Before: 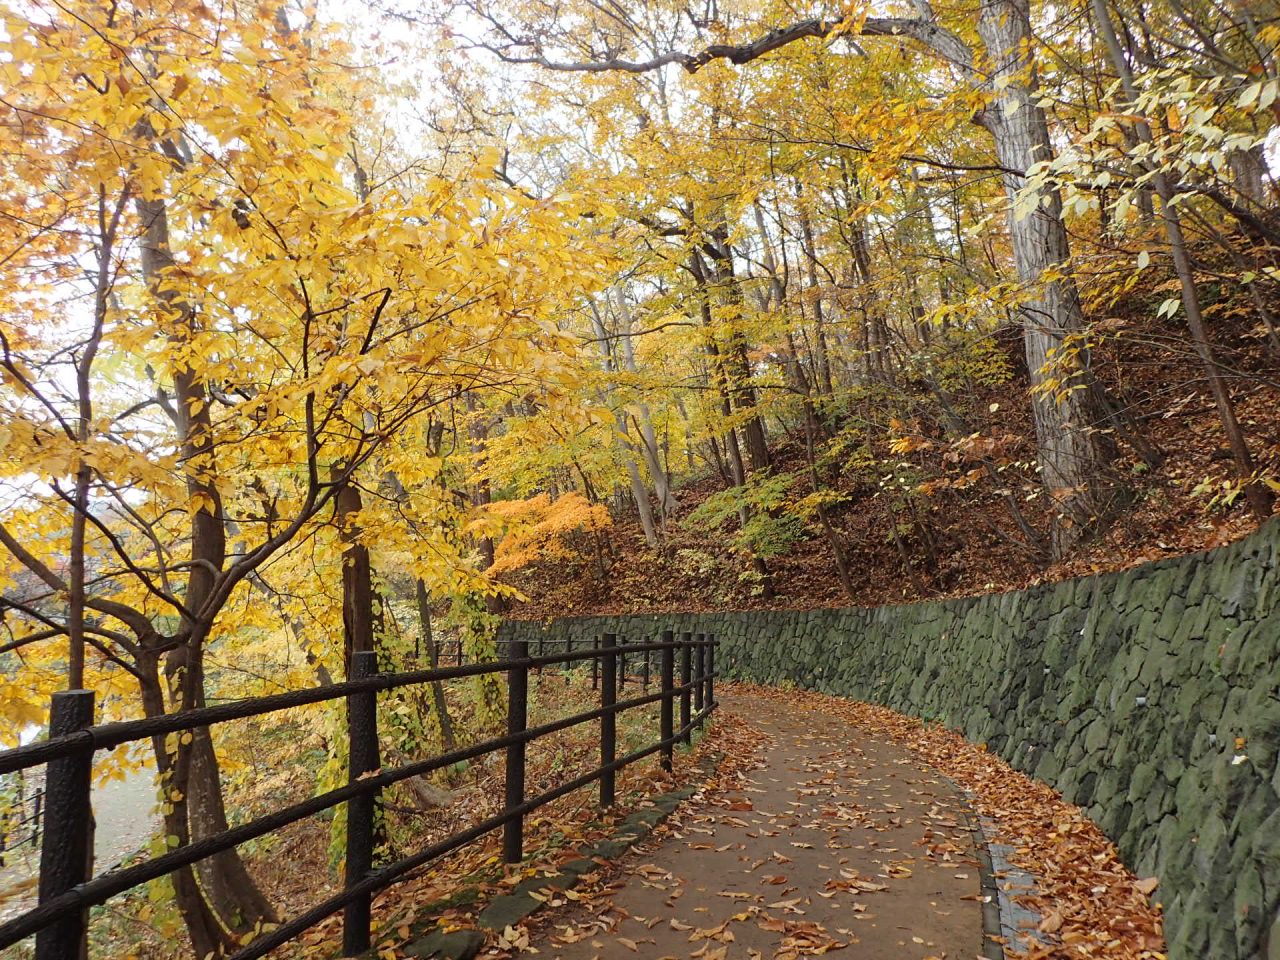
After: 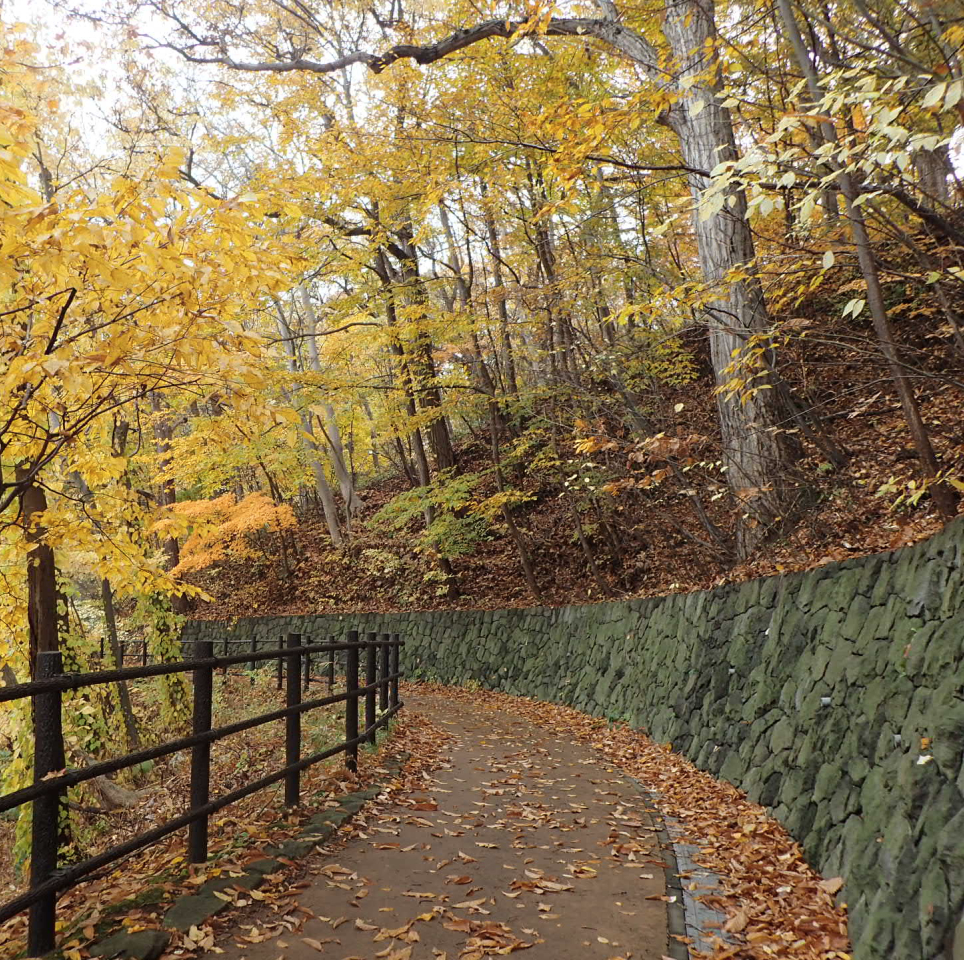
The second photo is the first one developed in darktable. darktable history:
crop and rotate: left 24.634%
color zones: curves: ch1 [(0, 0.469) (0.001, 0.469) (0.12, 0.446) (0.248, 0.469) (0.5, 0.5) (0.748, 0.5) (0.999, 0.469) (1, 0.469)]
